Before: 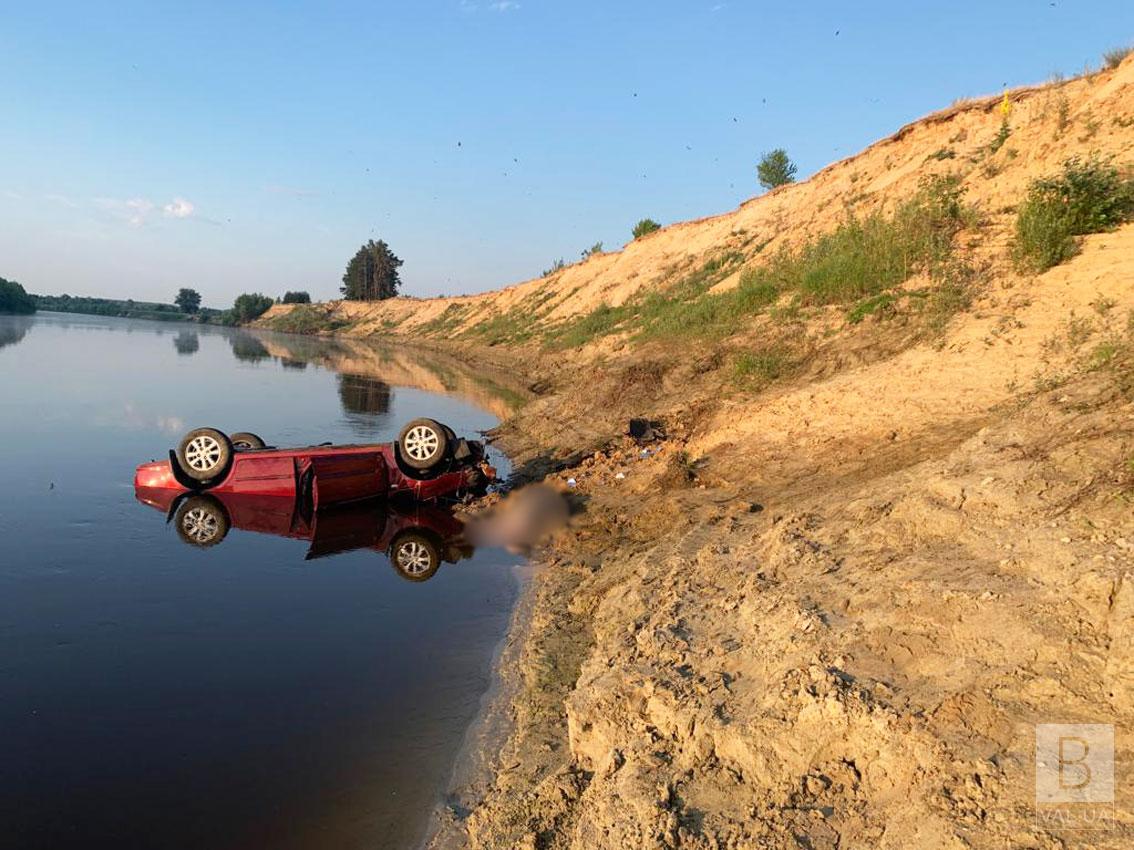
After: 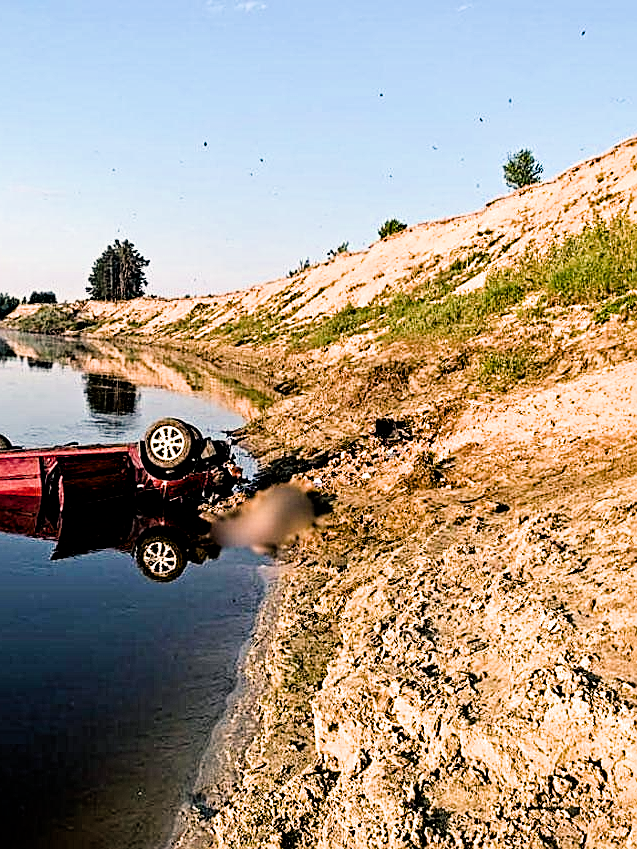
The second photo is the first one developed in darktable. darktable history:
filmic rgb: black relative exposure -5 EV, hardness 2.88, contrast 1.1
crop and rotate: left 22.516%, right 21.234%
sharpen: on, module defaults
color balance rgb: shadows lift › chroma 2%, shadows lift › hue 185.64°, power › luminance 1.48%, highlights gain › chroma 3%, highlights gain › hue 54.51°, global offset › luminance -0.4%, perceptual saturation grading › highlights -18.47%, perceptual saturation grading › mid-tones 6.62%, perceptual saturation grading › shadows 28.22%, perceptual brilliance grading › highlights 15.68%, perceptual brilliance grading › shadows -14.29%, global vibrance 25.96%, contrast 6.45%
exposure: black level correction 0.001, exposure 0.5 EV, compensate exposure bias true, compensate highlight preservation false
contrast equalizer: octaves 7, y [[0.5, 0.542, 0.583, 0.625, 0.667, 0.708], [0.5 ×6], [0.5 ×6], [0 ×6], [0 ×6]]
